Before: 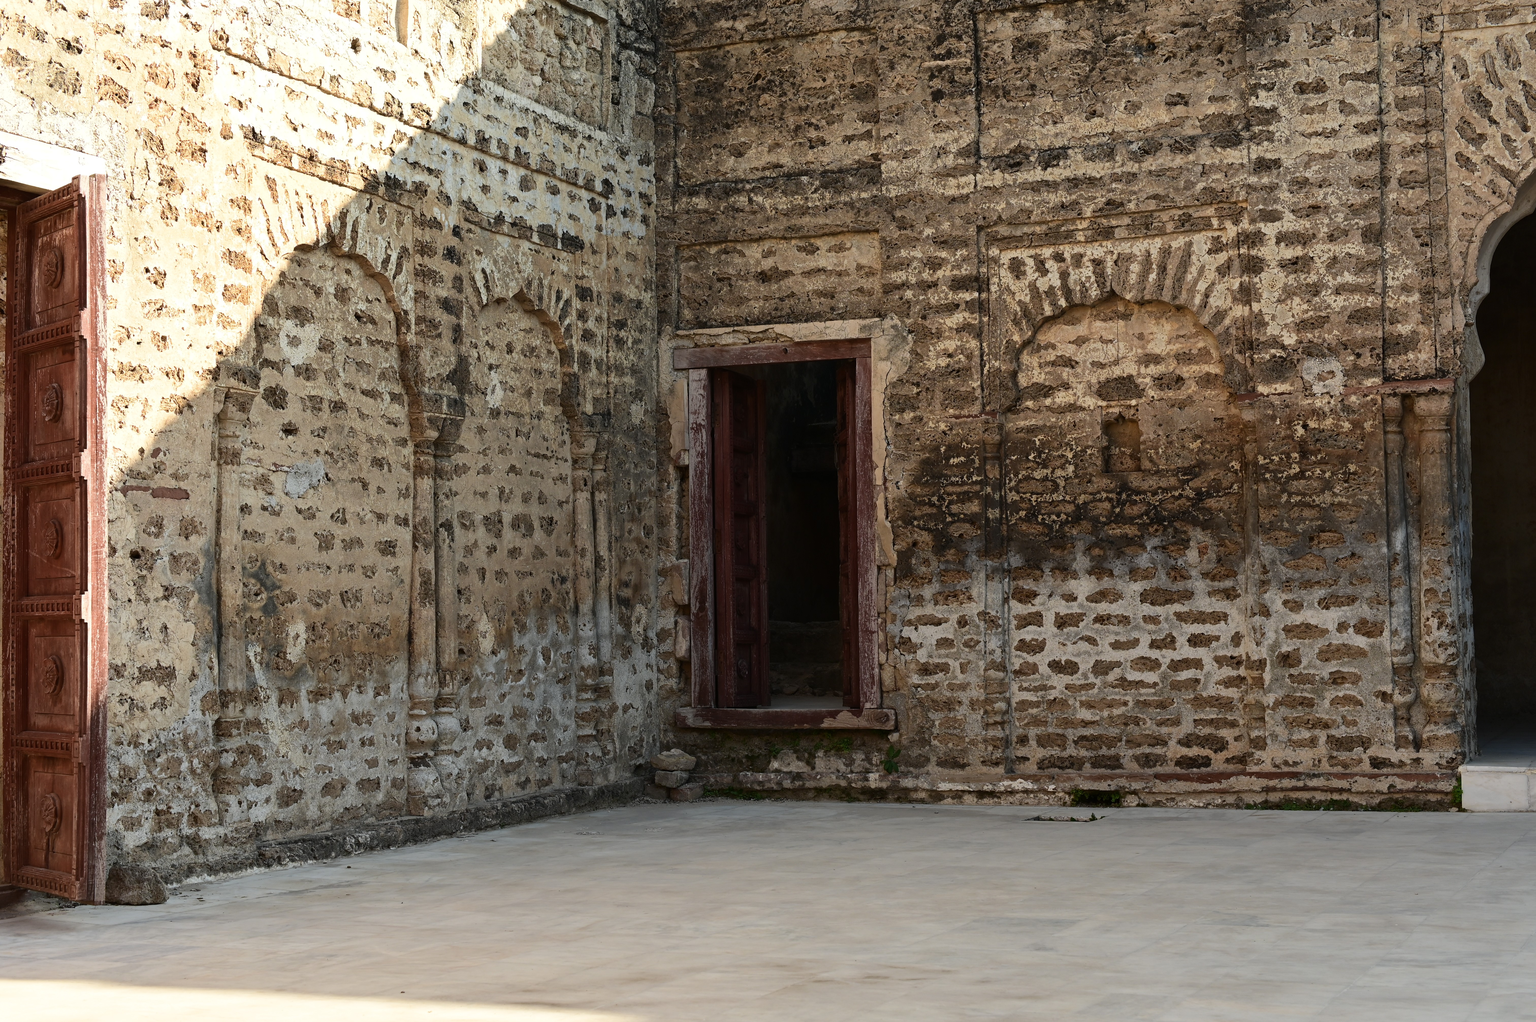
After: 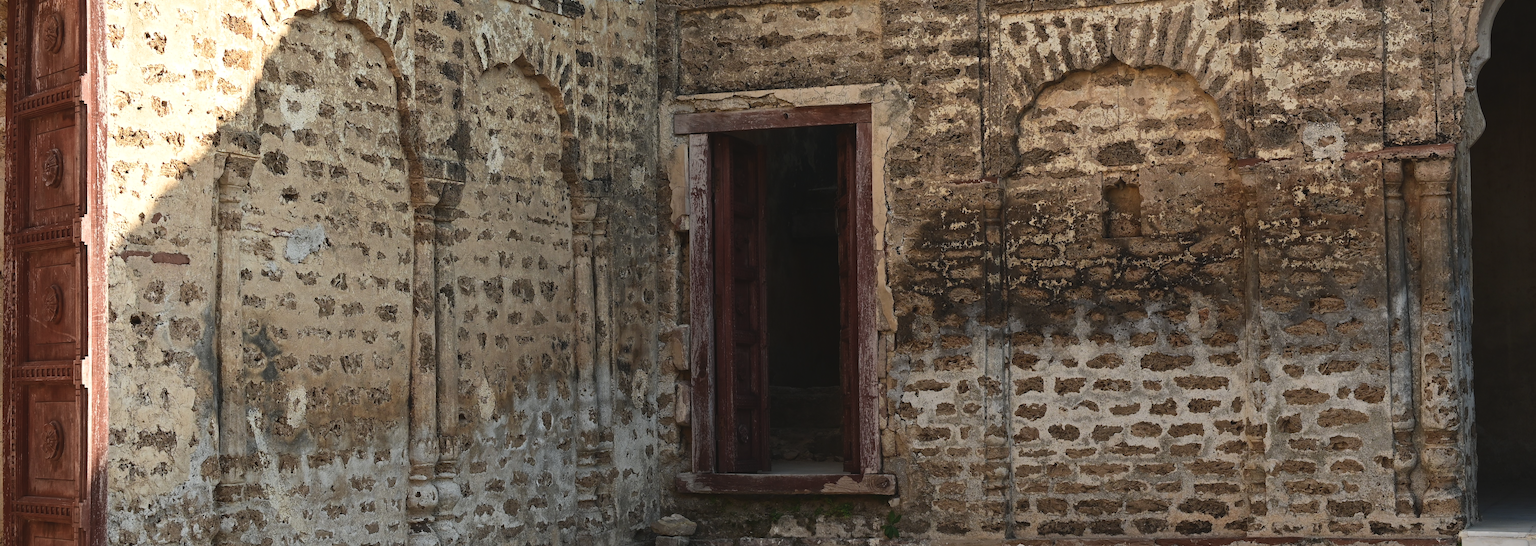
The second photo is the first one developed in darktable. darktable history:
crop and rotate: top 23.043%, bottom 23.437%
exposure: black level correction -0.005, exposure 0.054 EV, compensate highlight preservation false
